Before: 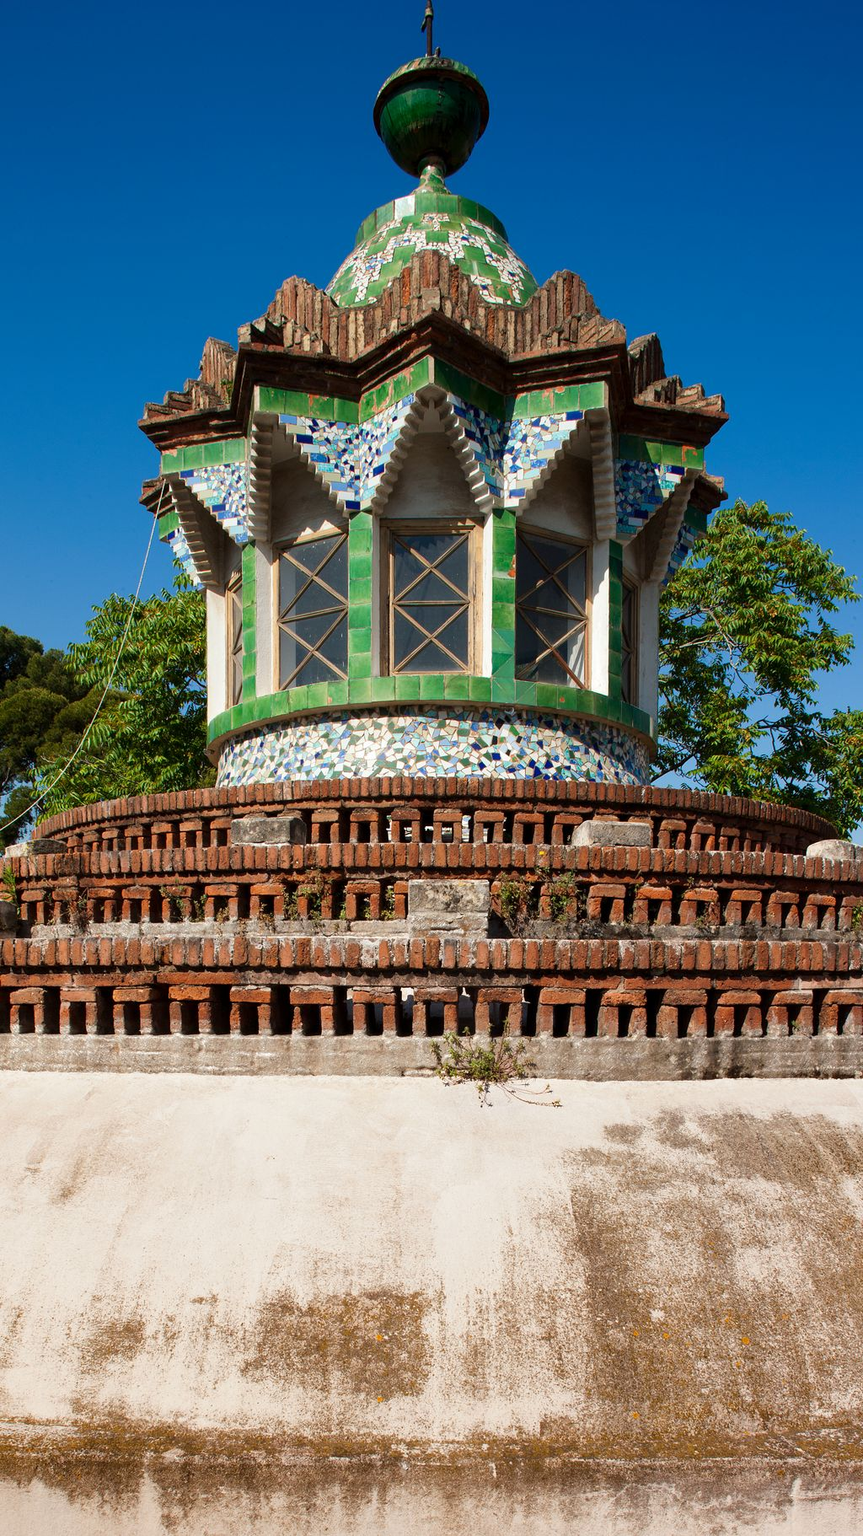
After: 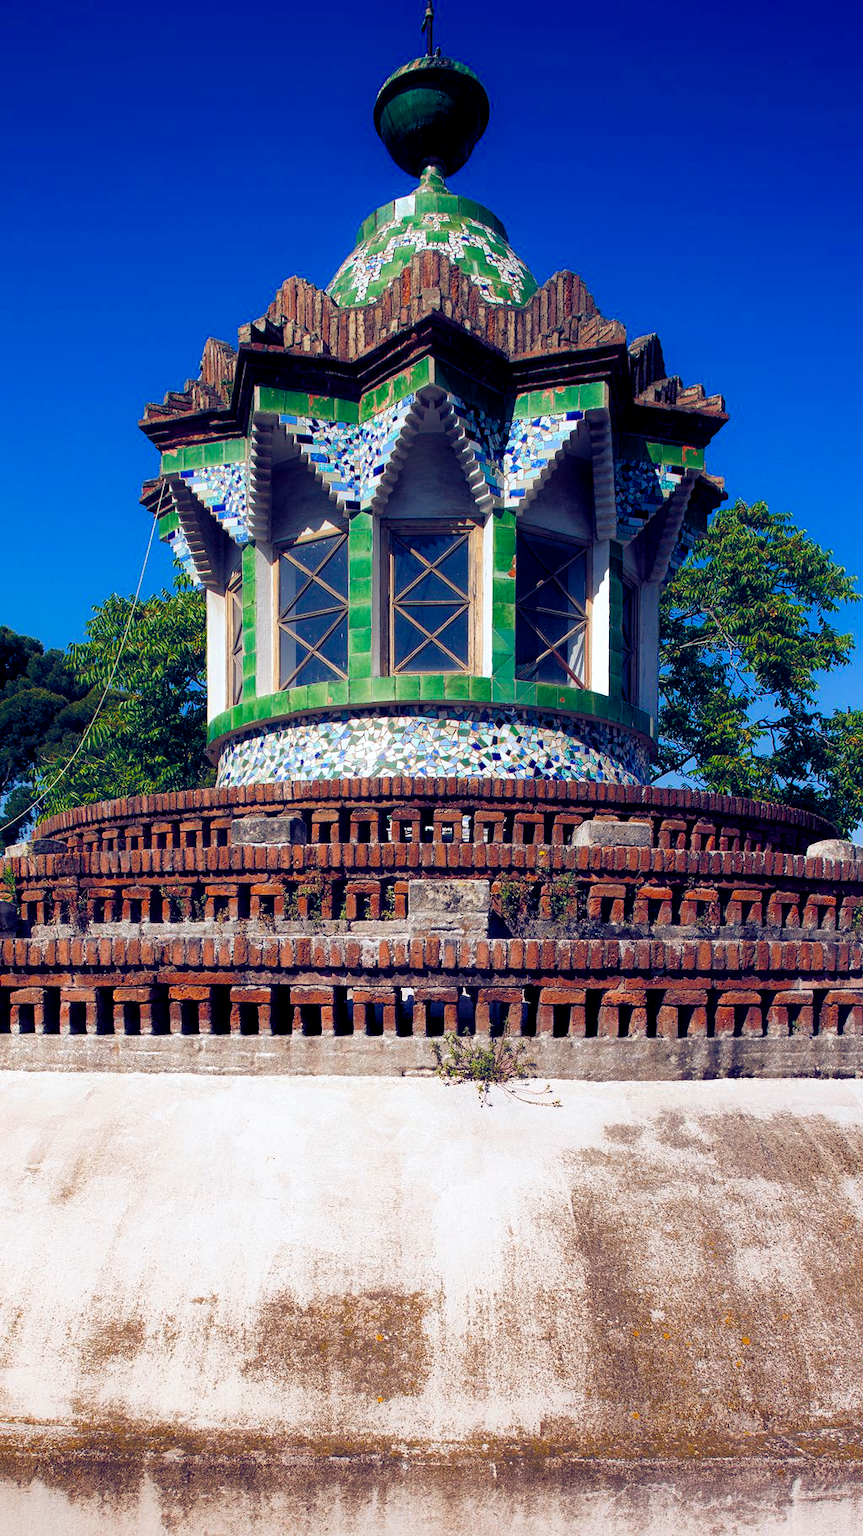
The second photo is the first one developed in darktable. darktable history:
color balance rgb: shadows lift › luminance -41.13%, shadows lift › chroma 14.13%, shadows lift › hue 260°, power › luminance -3.76%, power › chroma 0.56%, power › hue 40.37°, highlights gain › luminance 16.81%, highlights gain › chroma 2.94%, highlights gain › hue 260°, global offset › luminance -0.29%, global offset › chroma 0.31%, global offset › hue 260°, perceptual saturation grading › global saturation 20%, perceptual saturation grading › highlights -13.92%, perceptual saturation grading › shadows 50%
contrast equalizer: y [[0.5, 0.486, 0.447, 0.446, 0.489, 0.5], [0.5 ×6], [0.5 ×6], [0 ×6], [0 ×6]]
